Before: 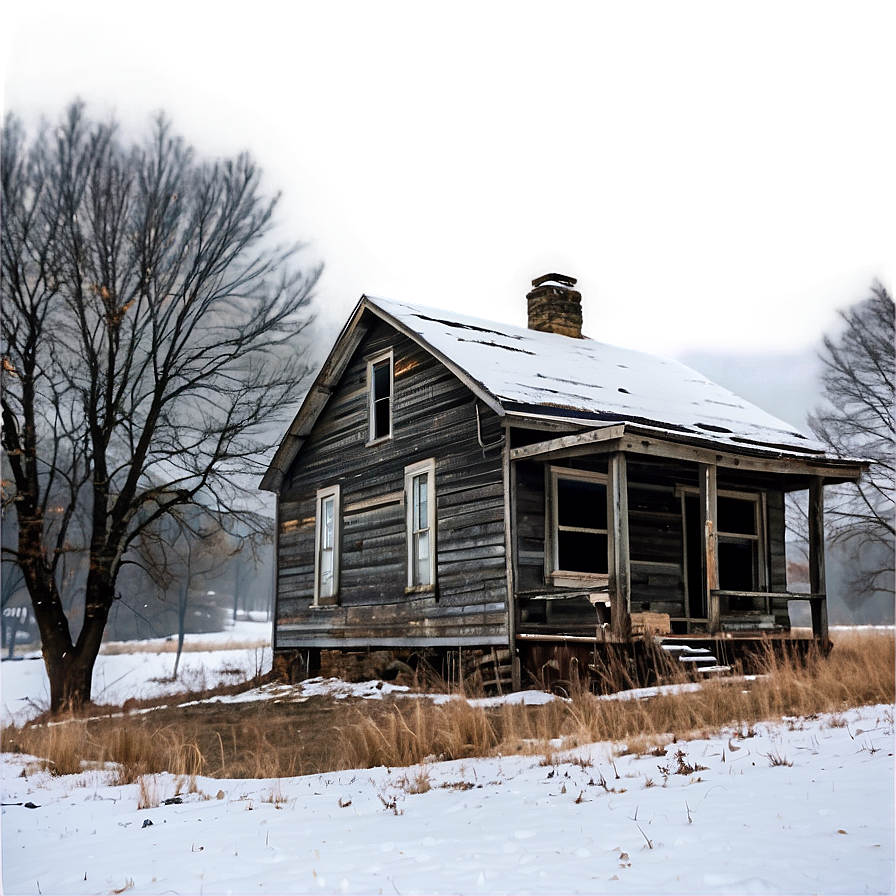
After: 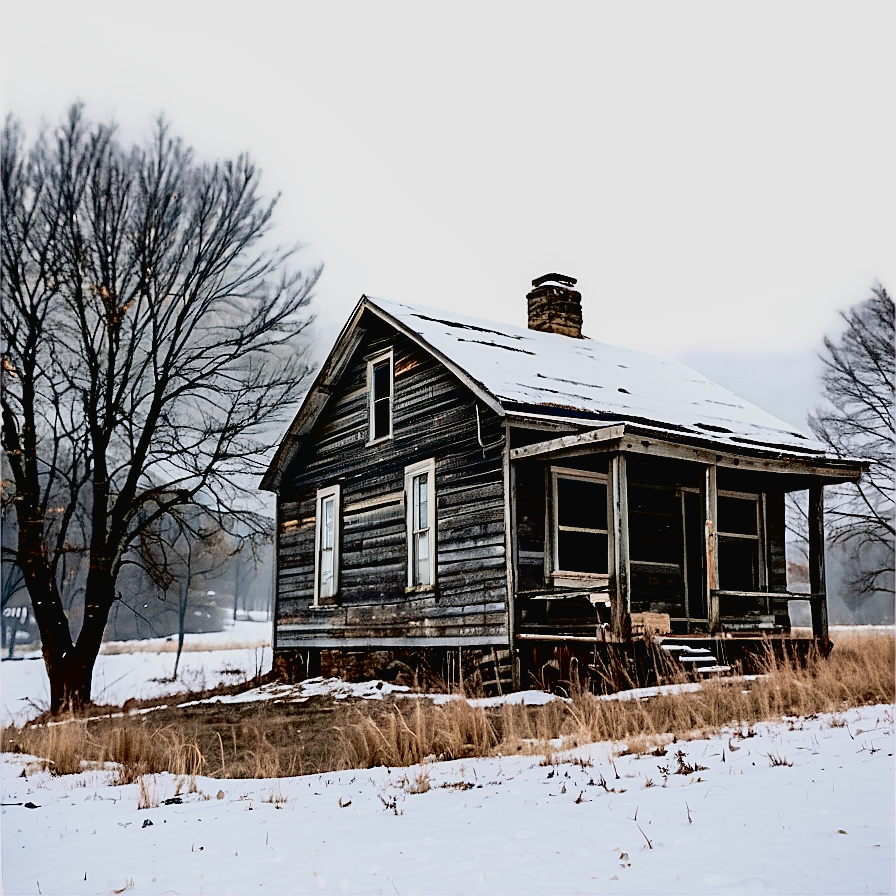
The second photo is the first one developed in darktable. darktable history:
tone equalizer: on, module defaults
sharpen: on, module defaults
tone curve: curves: ch0 [(0.016, 0.011) (0.094, 0.016) (0.469, 0.508) (0.721, 0.862) (1, 1)], color space Lab, independent channels, preserve colors none
filmic rgb: black relative exposure -7.65 EV, white relative exposure 4.56 EV, hardness 3.61, contrast 1.057
shadows and highlights: highlights color adjustment 32.24%
